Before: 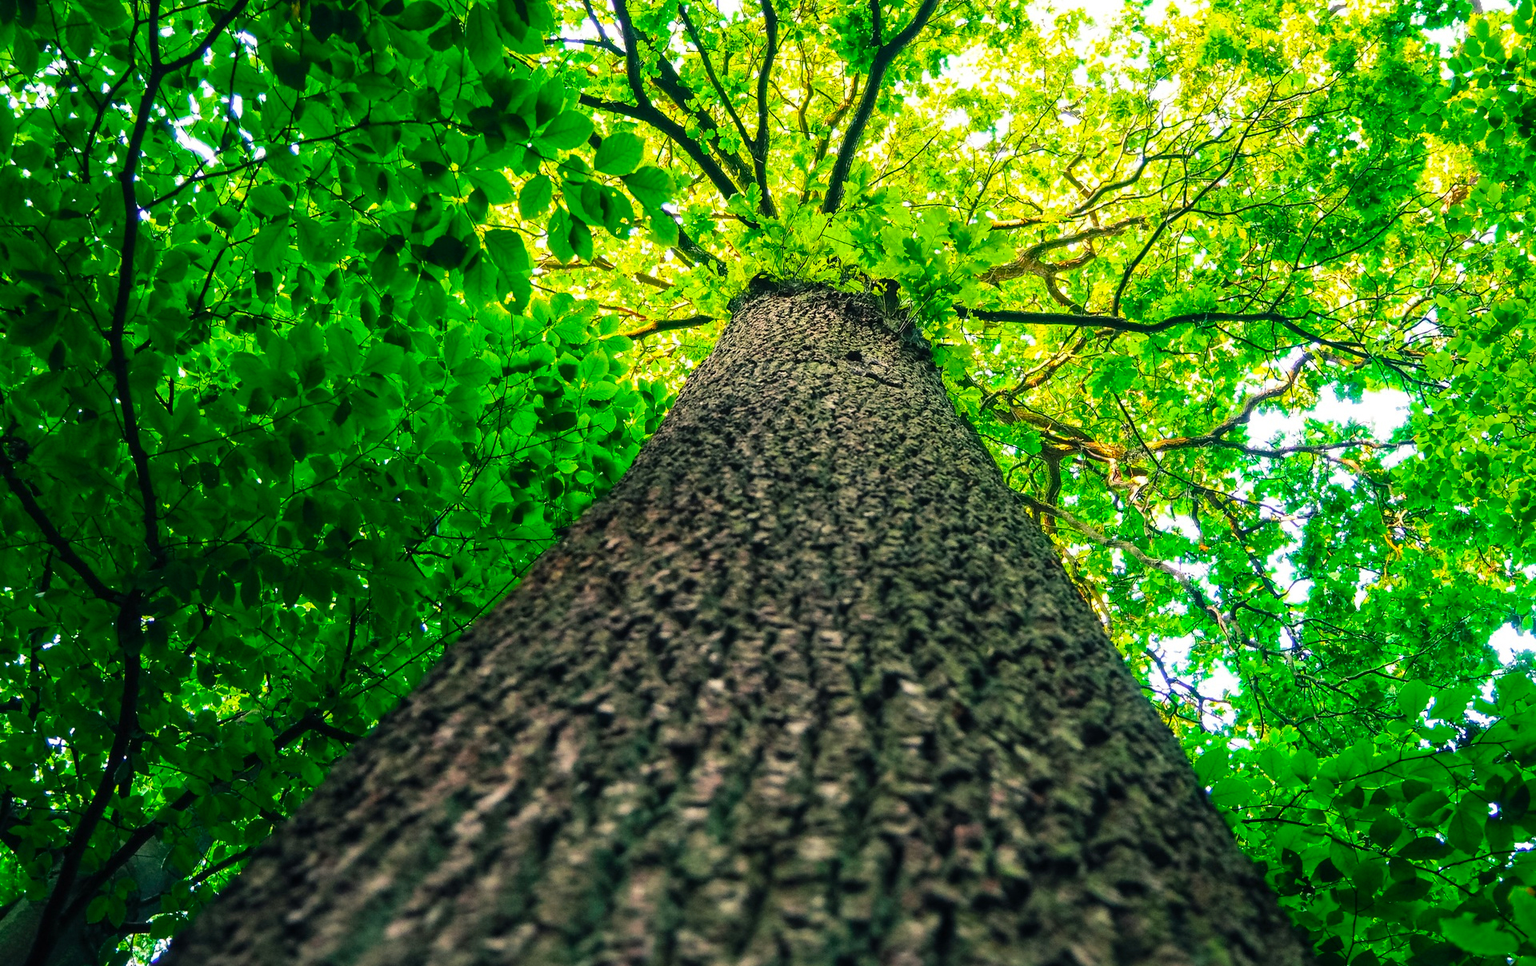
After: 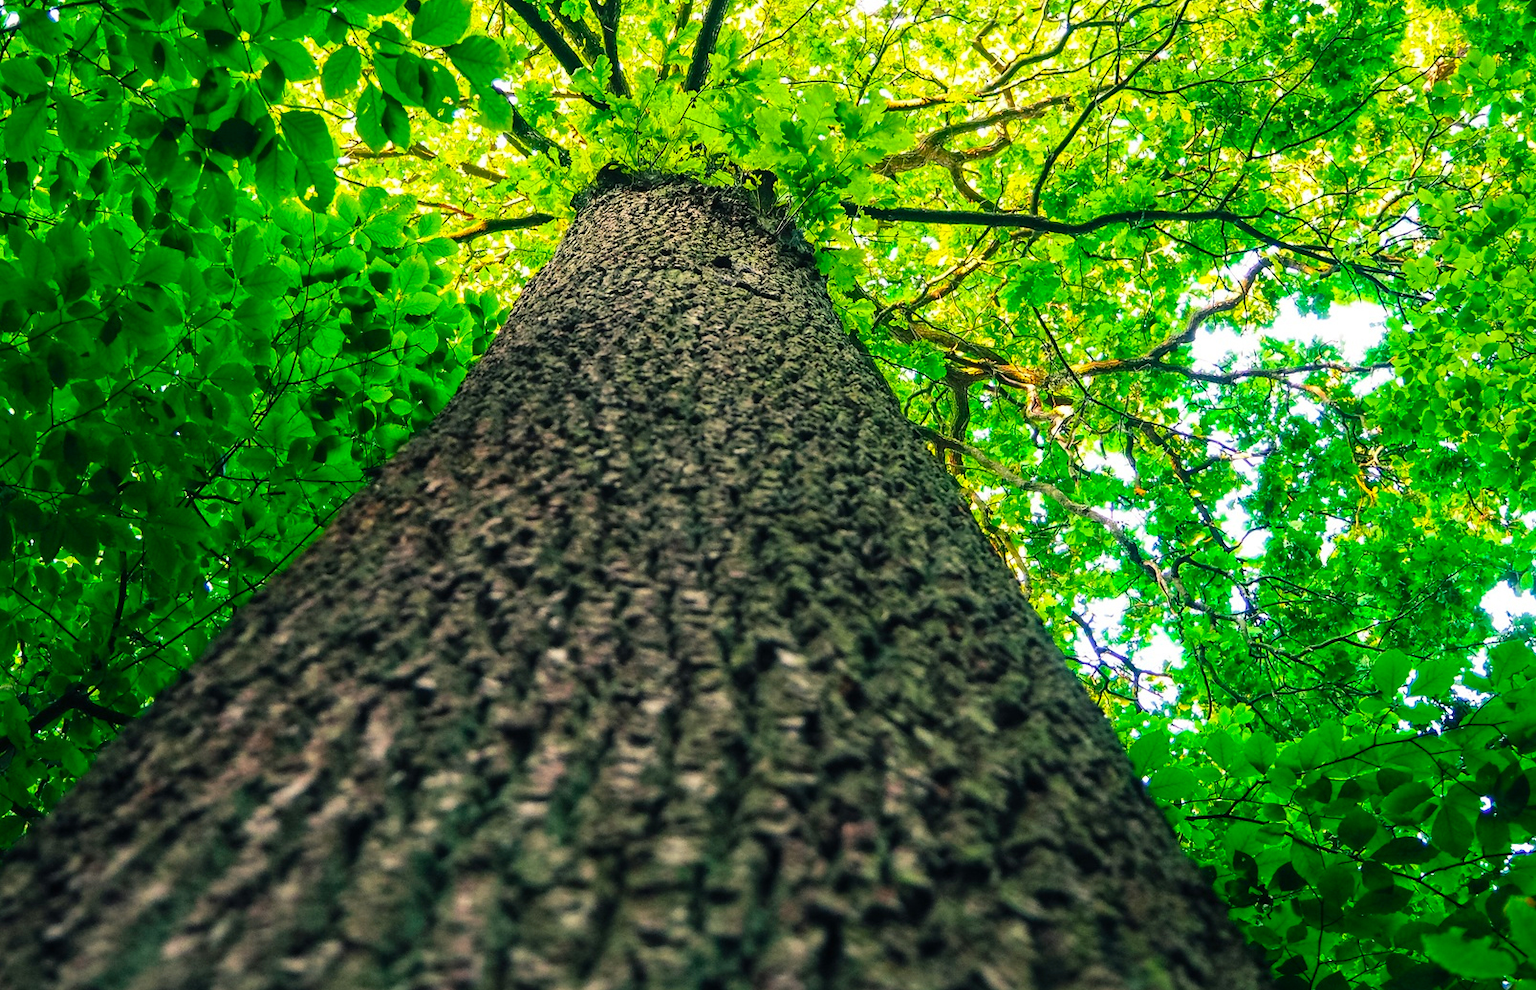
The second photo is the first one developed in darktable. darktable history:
crop: left 16.268%, top 14.185%
